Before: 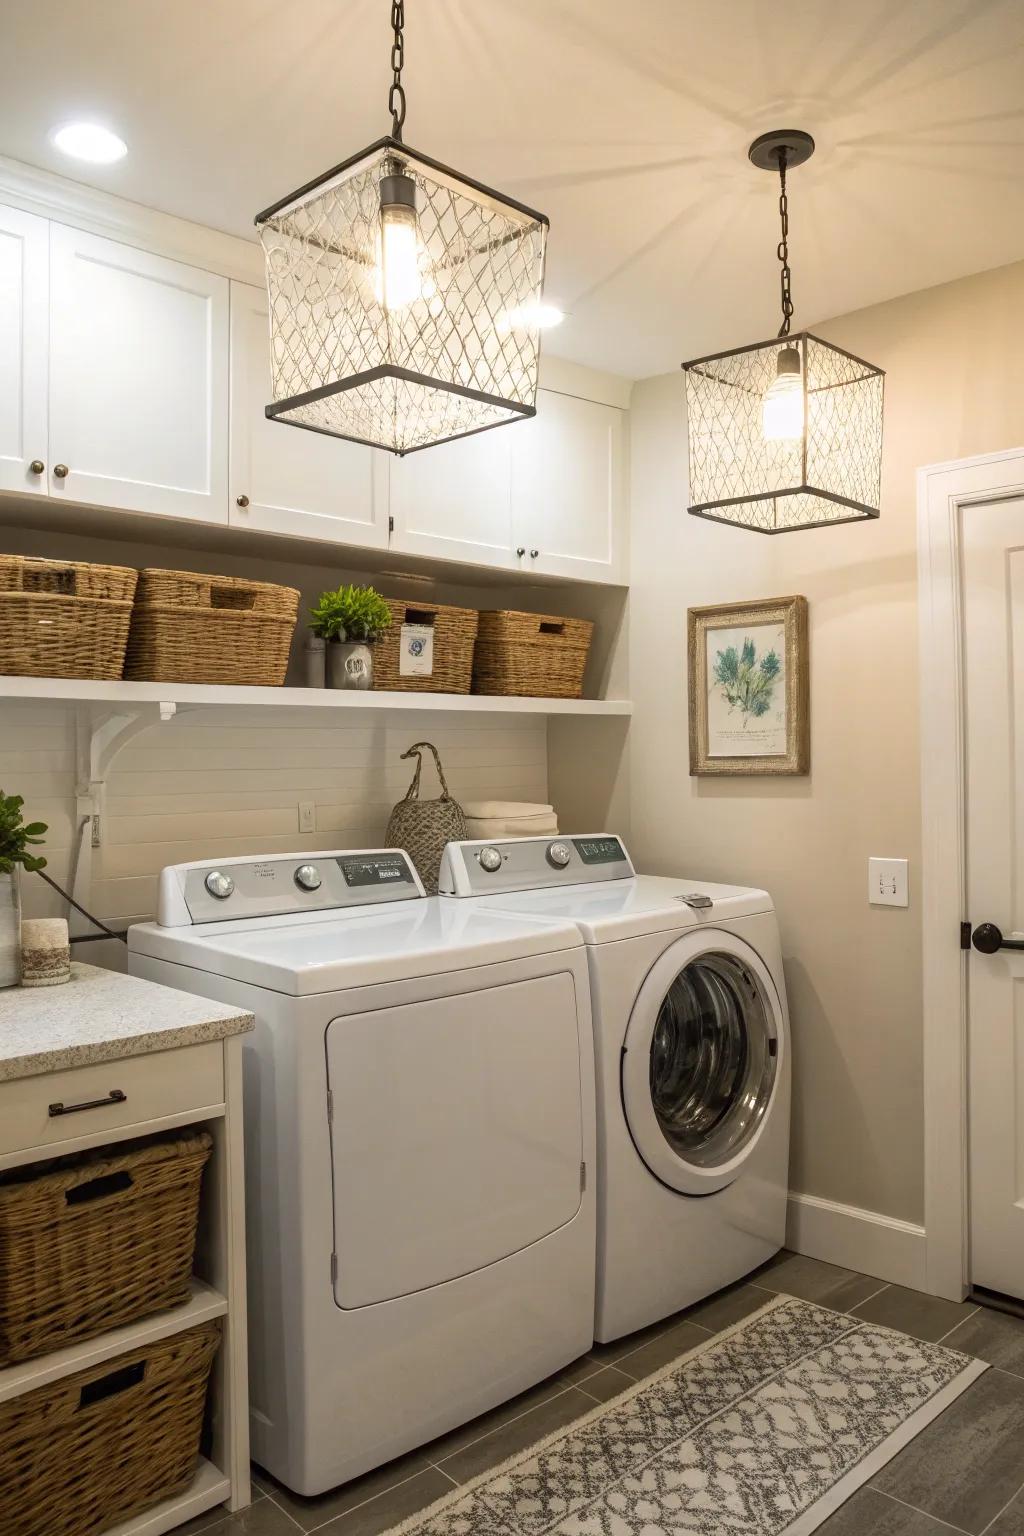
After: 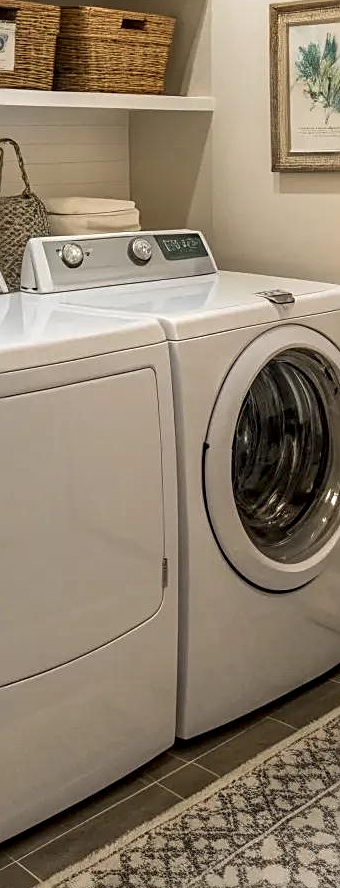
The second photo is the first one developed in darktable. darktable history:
local contrast: detail 130%
sharpen: on, module defaults
crop: left 40.9%, top 39.376%, right 25.843%, bottom 2.804%
